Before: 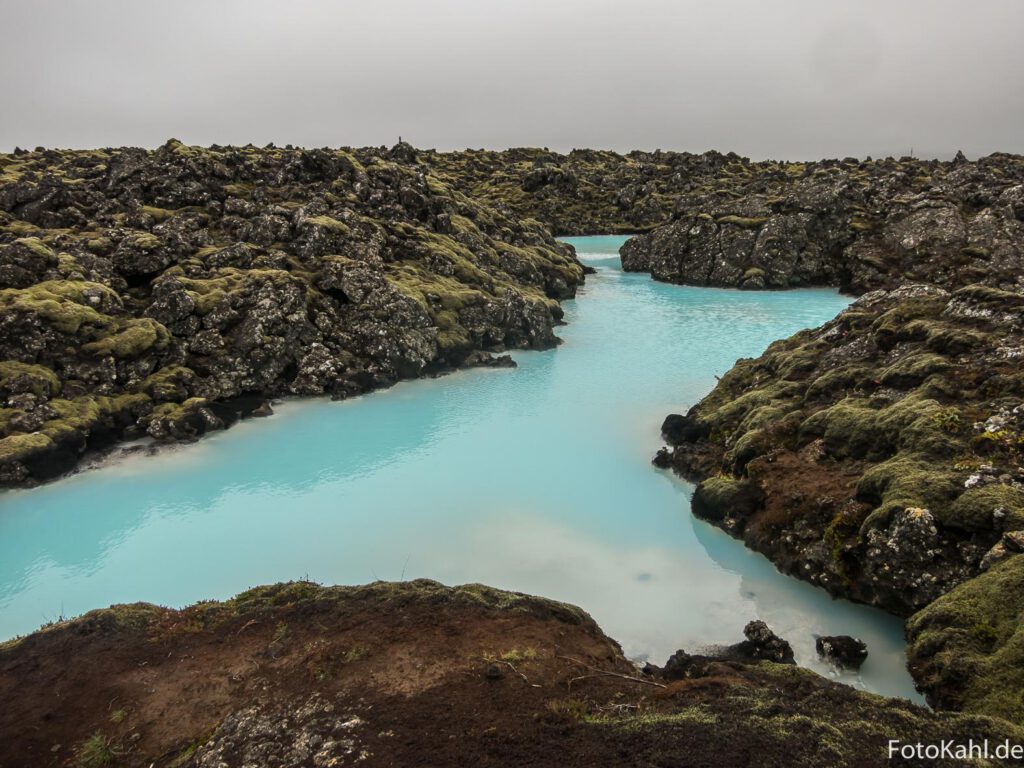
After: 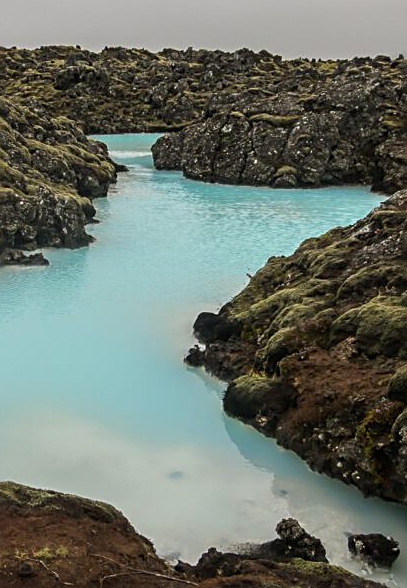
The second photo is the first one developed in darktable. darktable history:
sharpen: on, module defaults
crop: left 45.721%, top 13.393%, right 14.118%, bottom 10.01%
